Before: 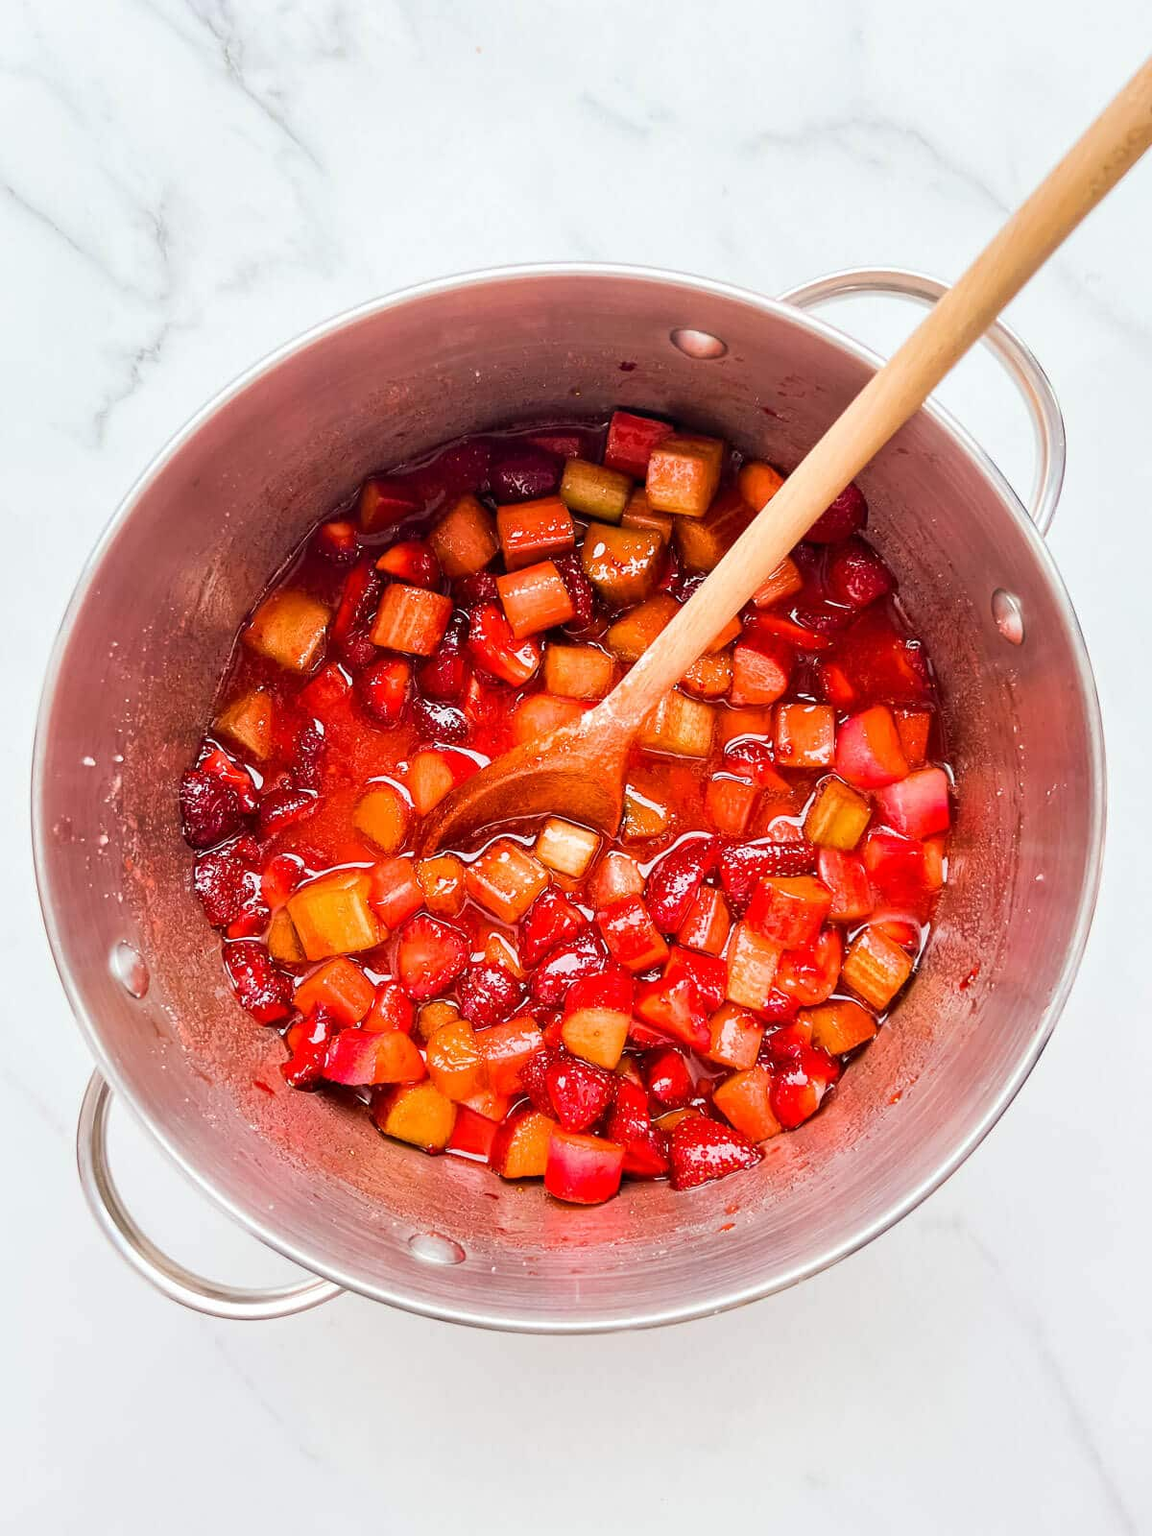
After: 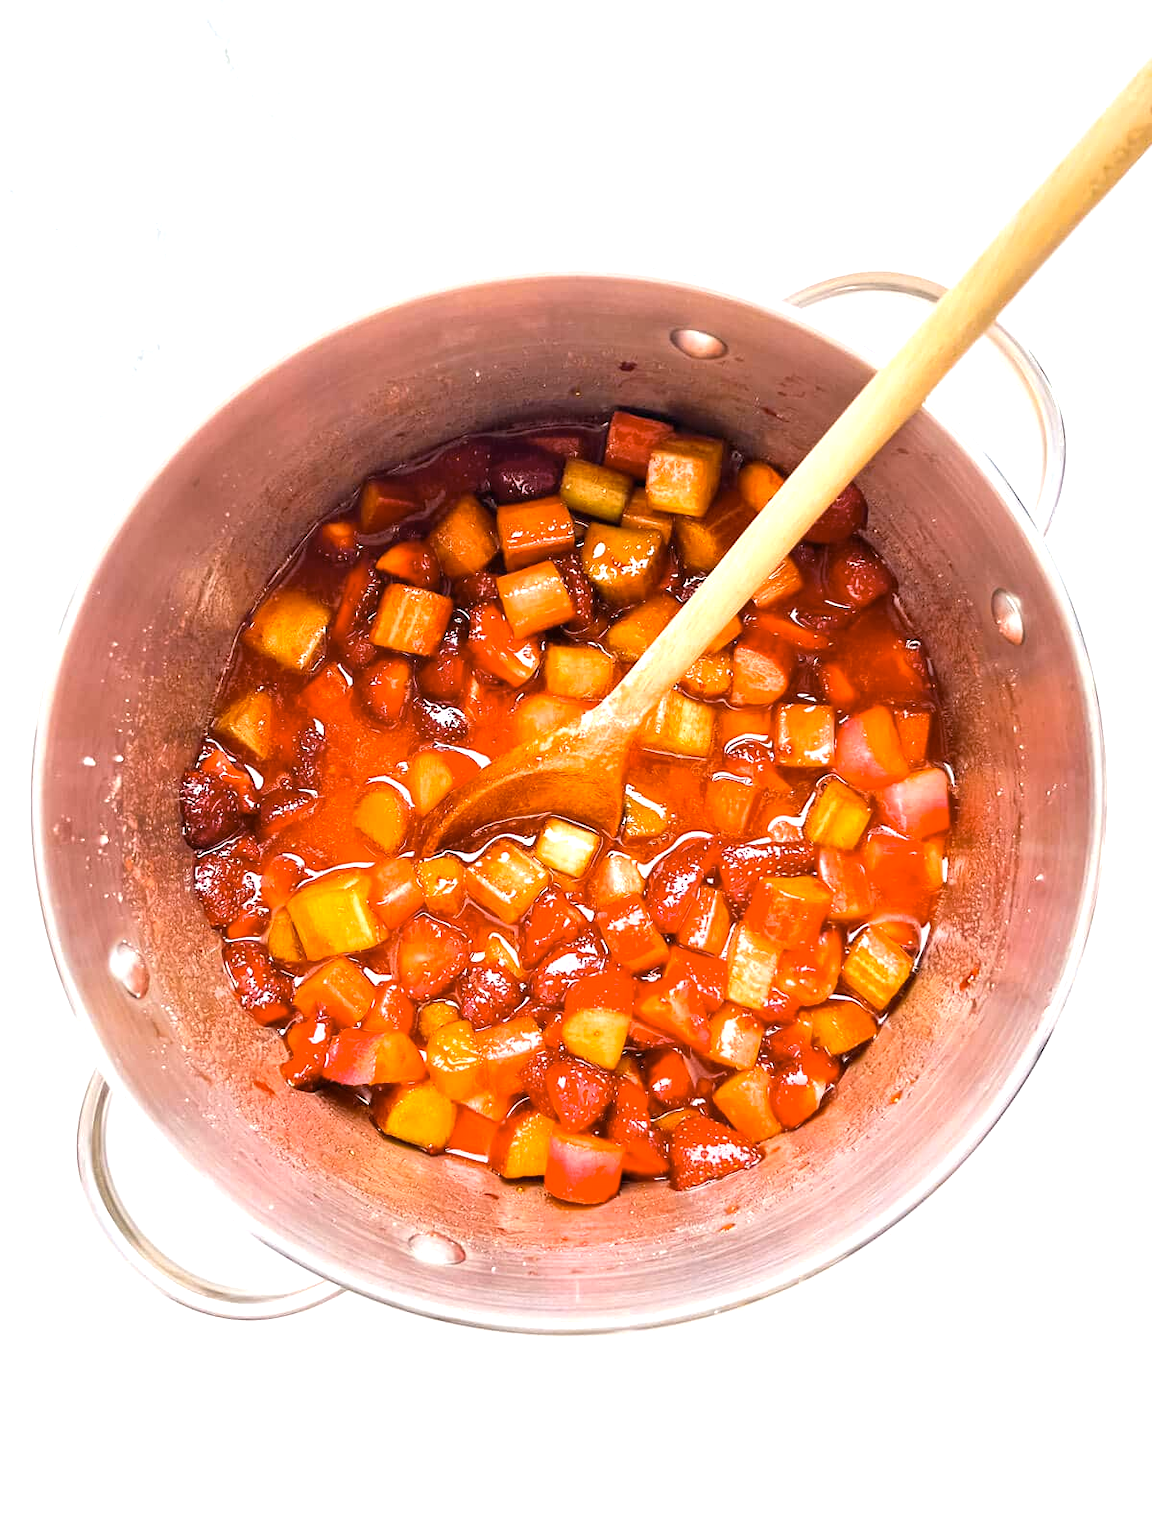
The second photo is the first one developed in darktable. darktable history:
exposure: black level correction 0, exposure 0.7 EV, compensate exposure bias true, compensate highlight preservation false
color contrast: green-magenta contrast 0.8, blue-yellow contrast 1.1, unbound 0
